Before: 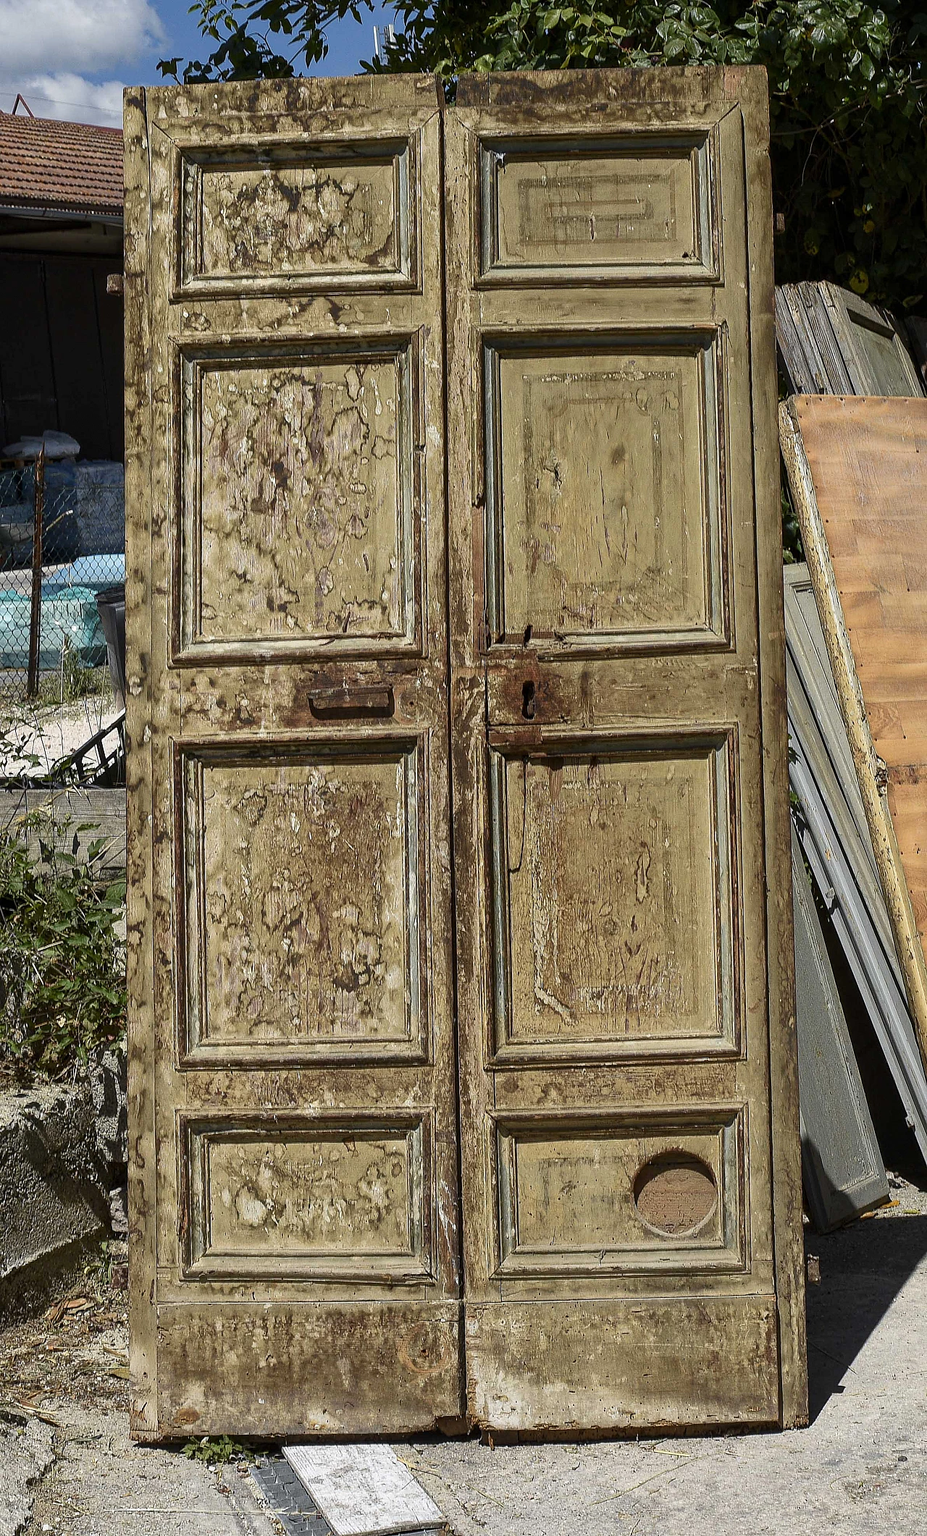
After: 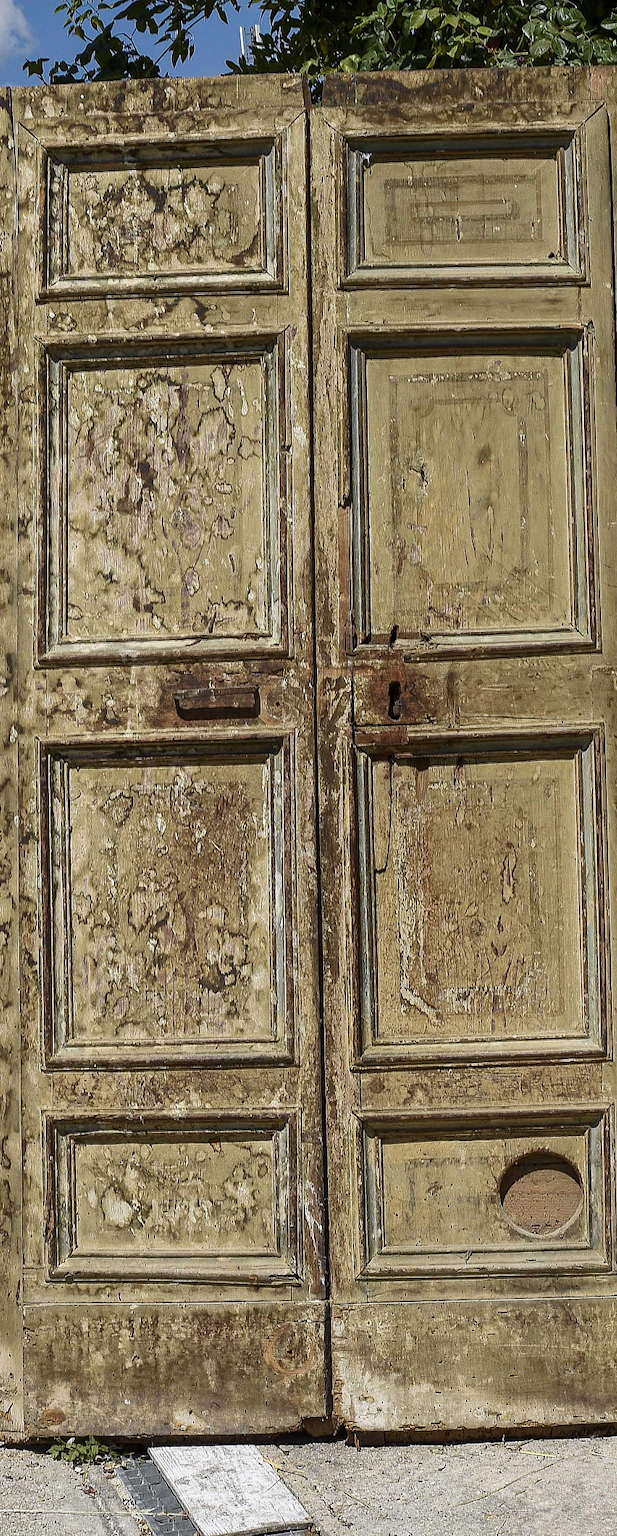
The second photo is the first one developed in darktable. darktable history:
crop and rotate: left 14.494%, right 18.808%
